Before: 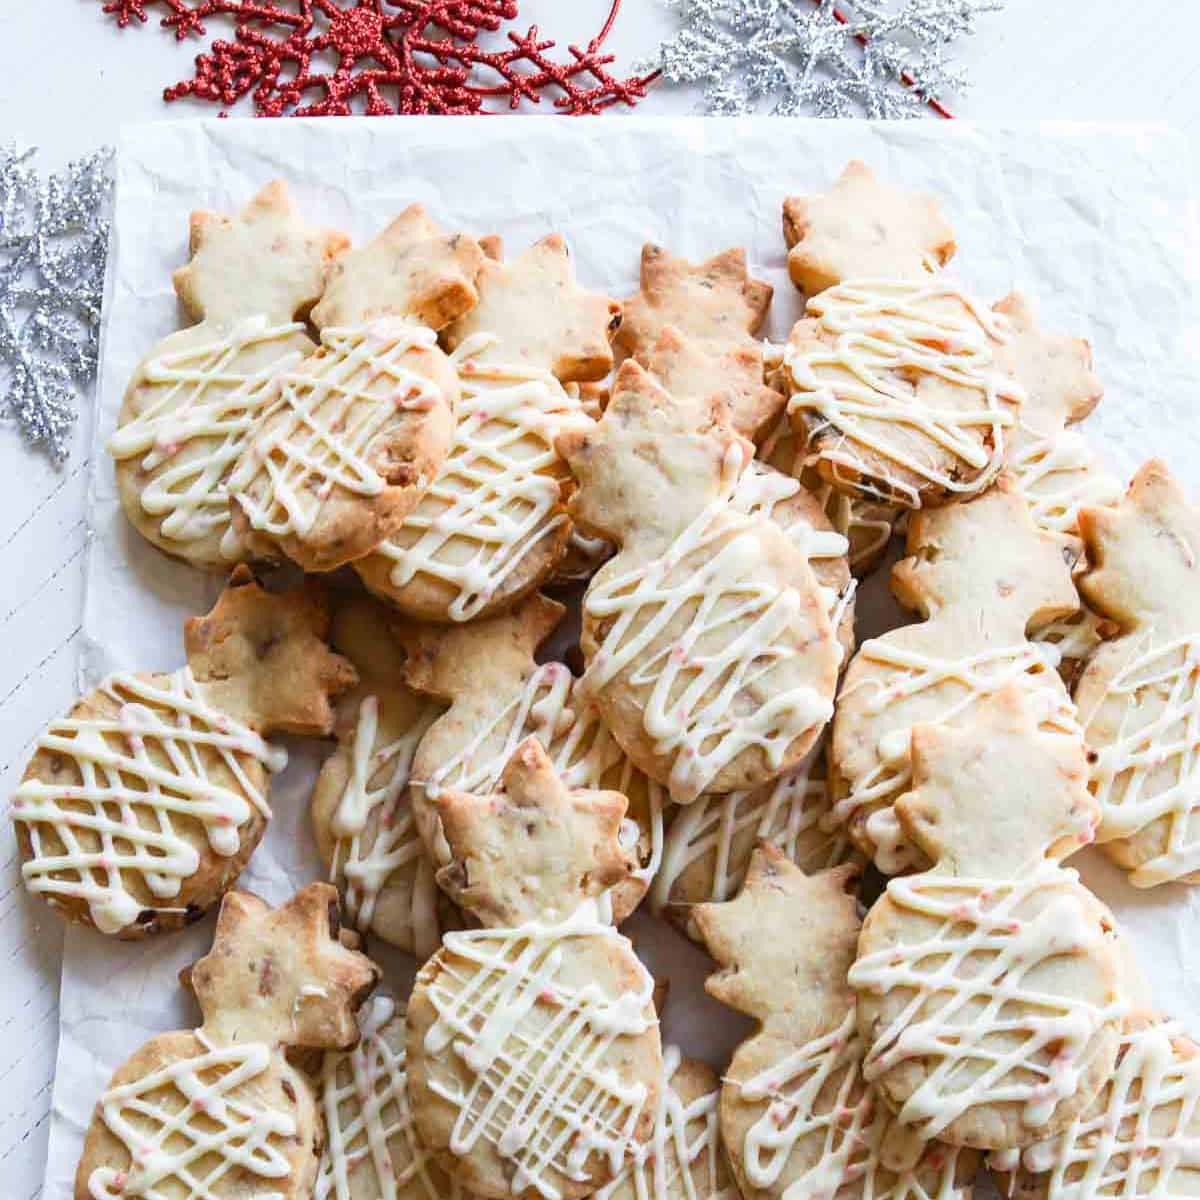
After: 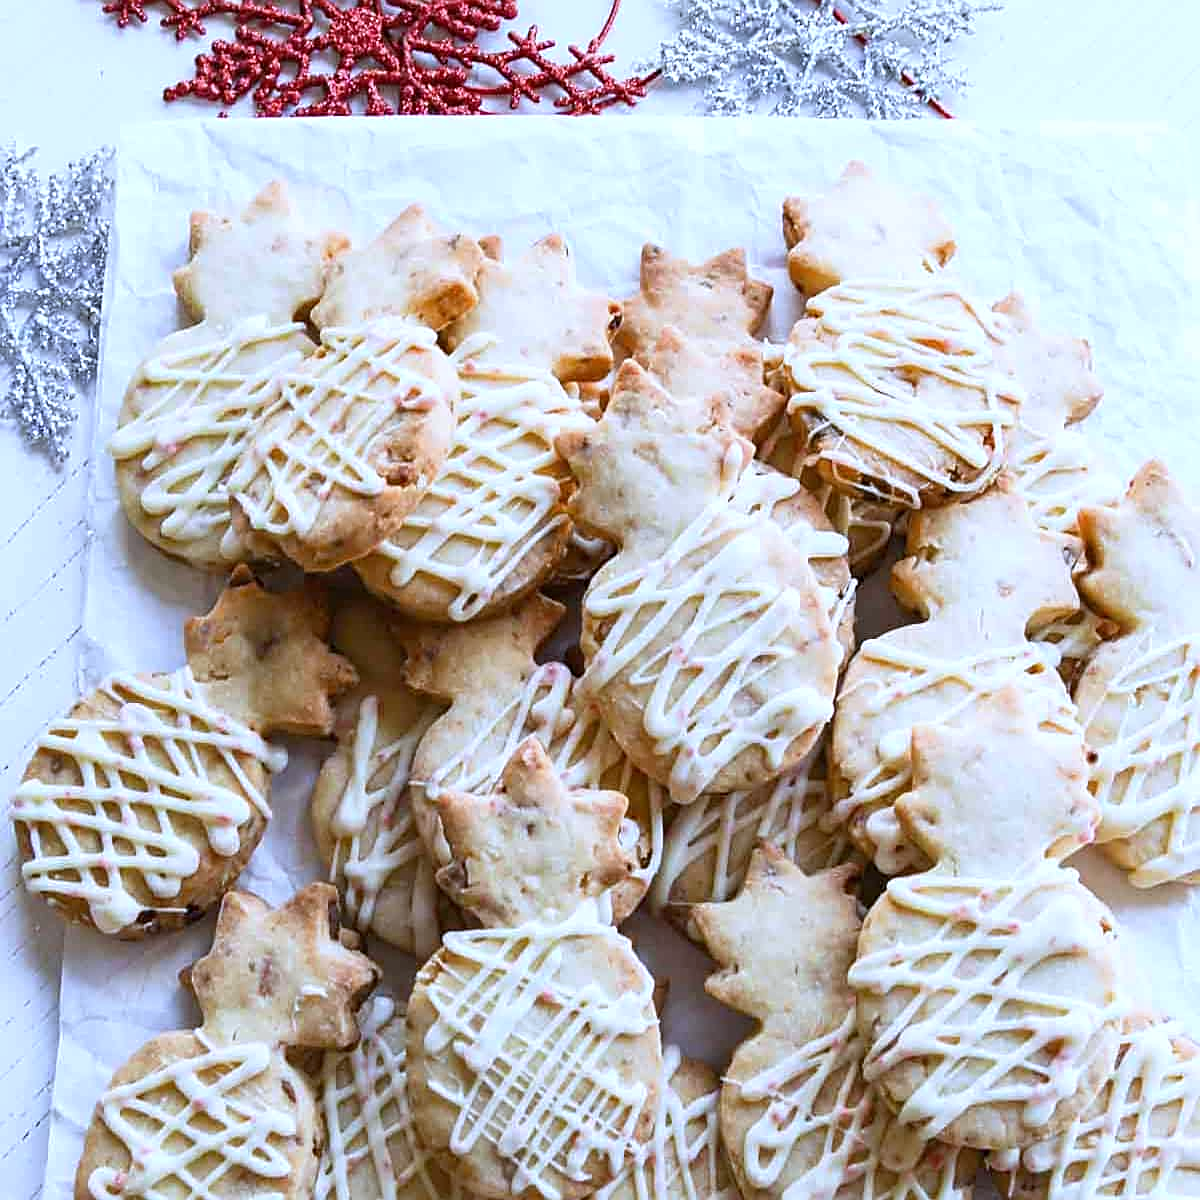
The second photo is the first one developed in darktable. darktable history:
sharpen: on, module defaults
white balance: red 0.948, green 1.02, blue 1.176
